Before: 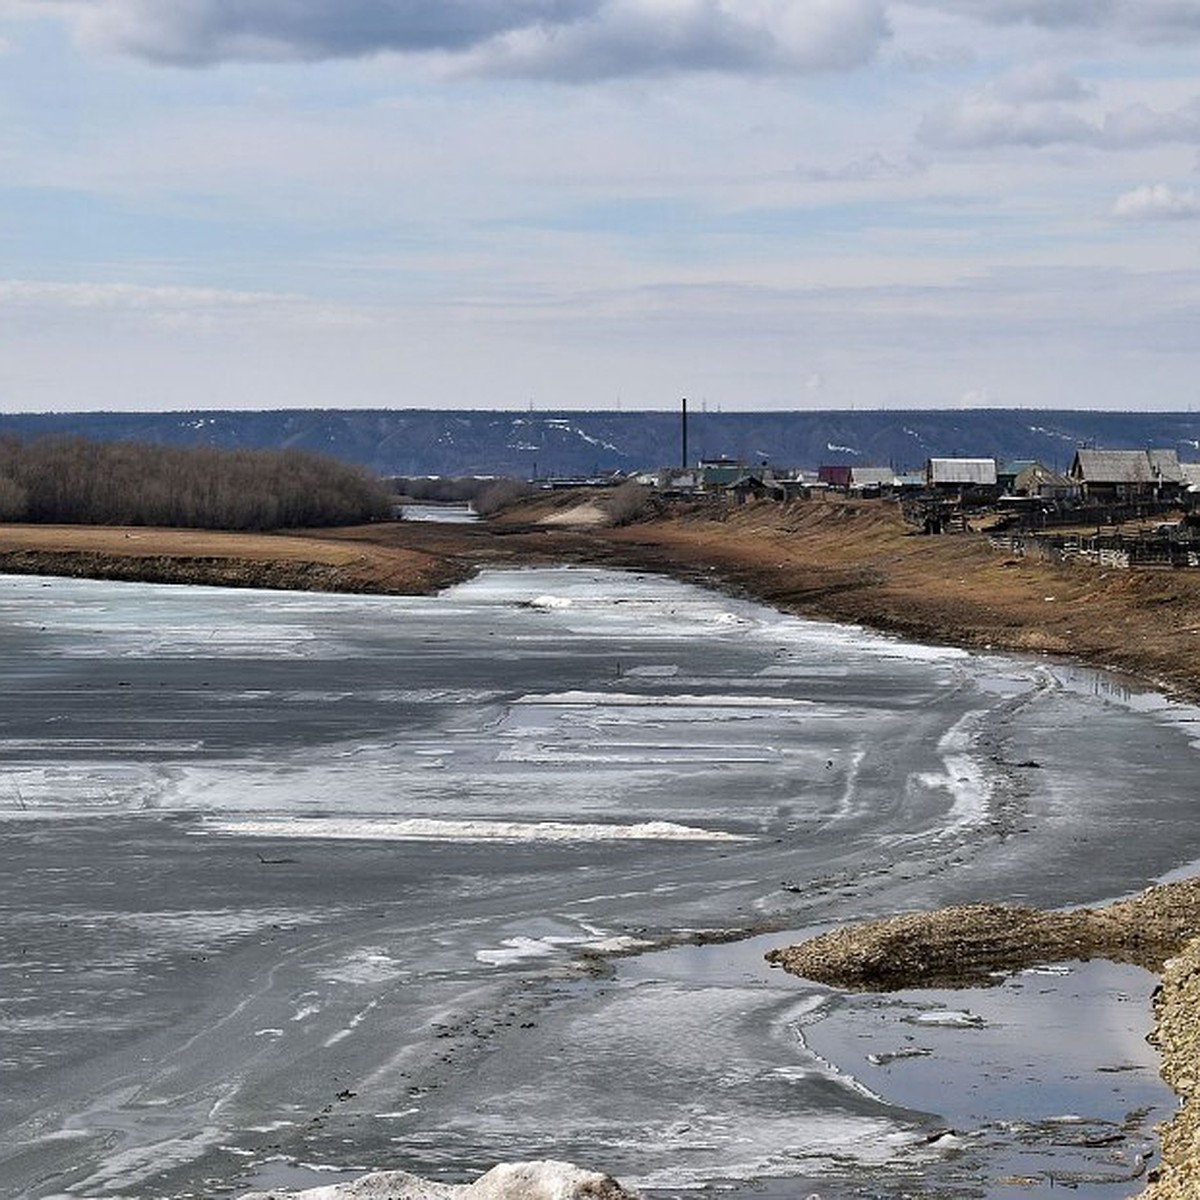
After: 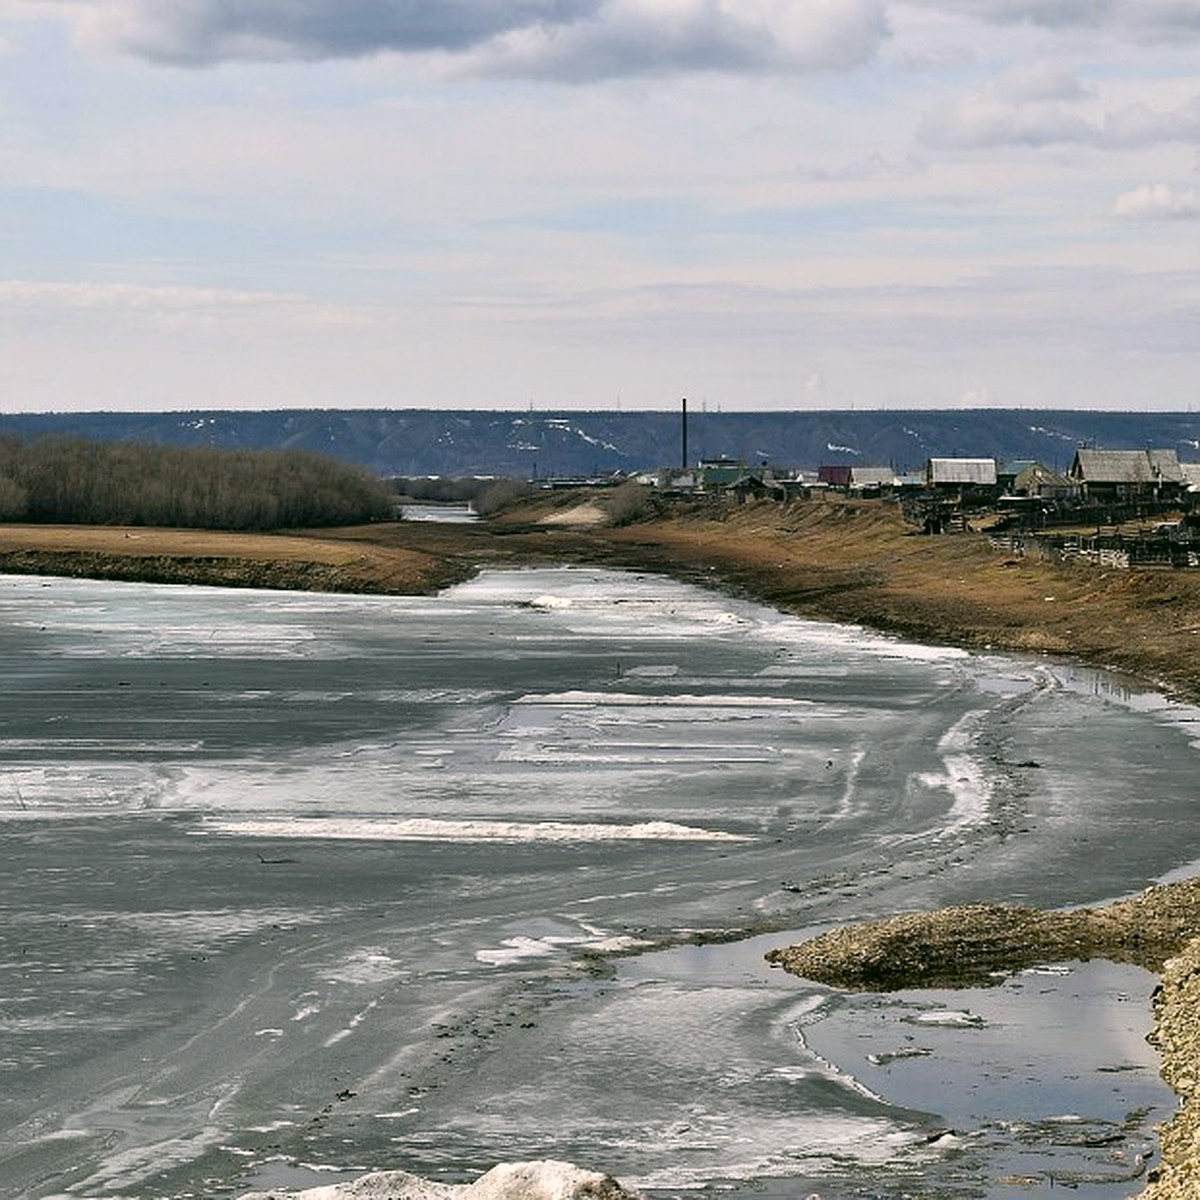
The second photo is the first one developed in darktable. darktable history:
color correction: highlights a* 4.02, highlights b* 4.98, shadows a* -7.55, shadows b* 4.98
shadows and highlights: shadows 0, highlights 40
